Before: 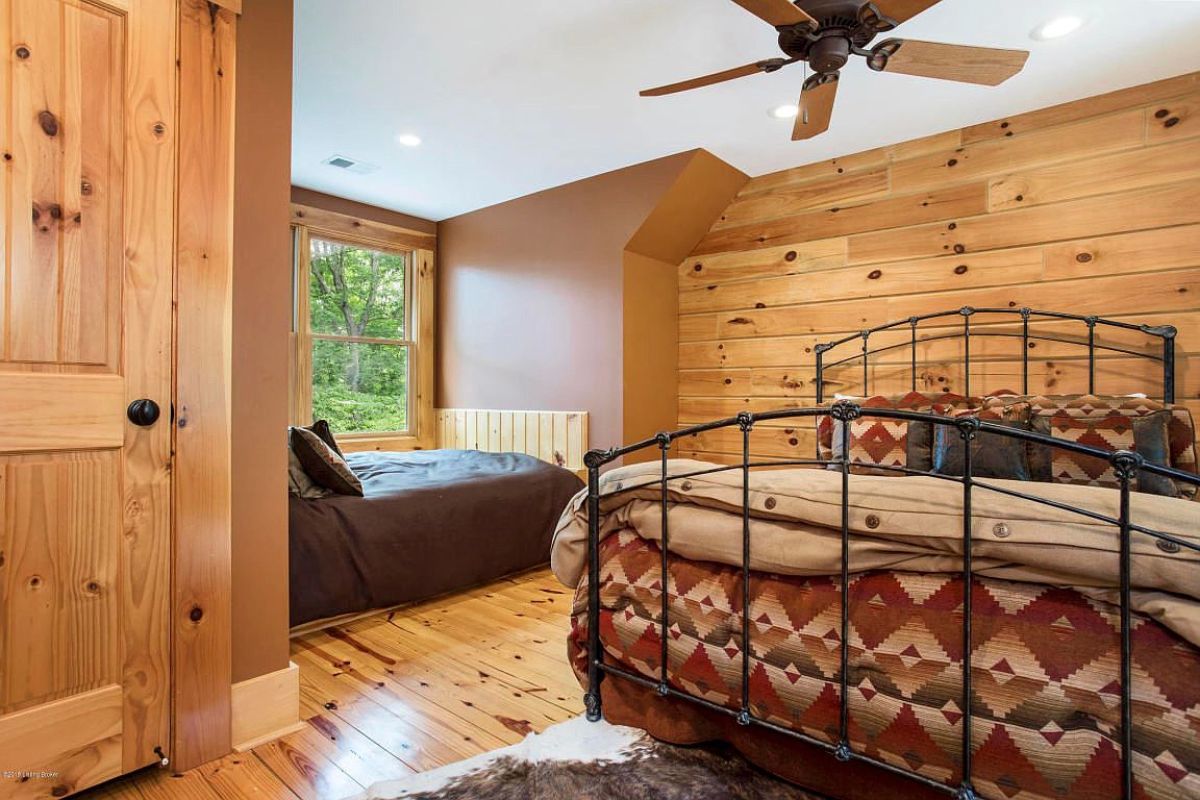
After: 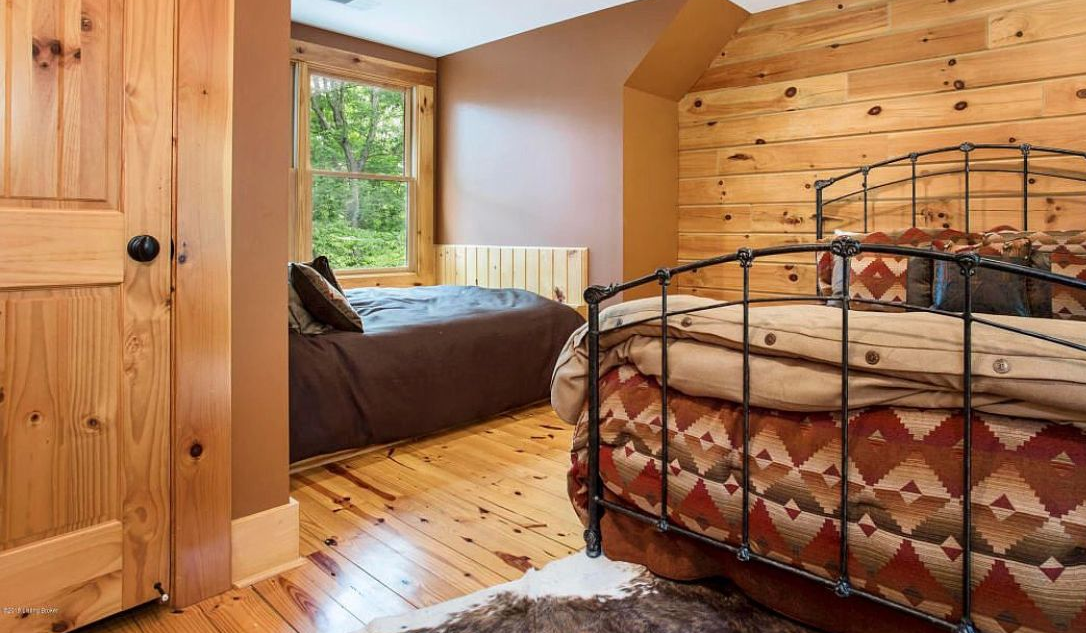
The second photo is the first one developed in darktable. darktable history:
crop: top 20.538%, right 9.458%, bottom 0.243%
